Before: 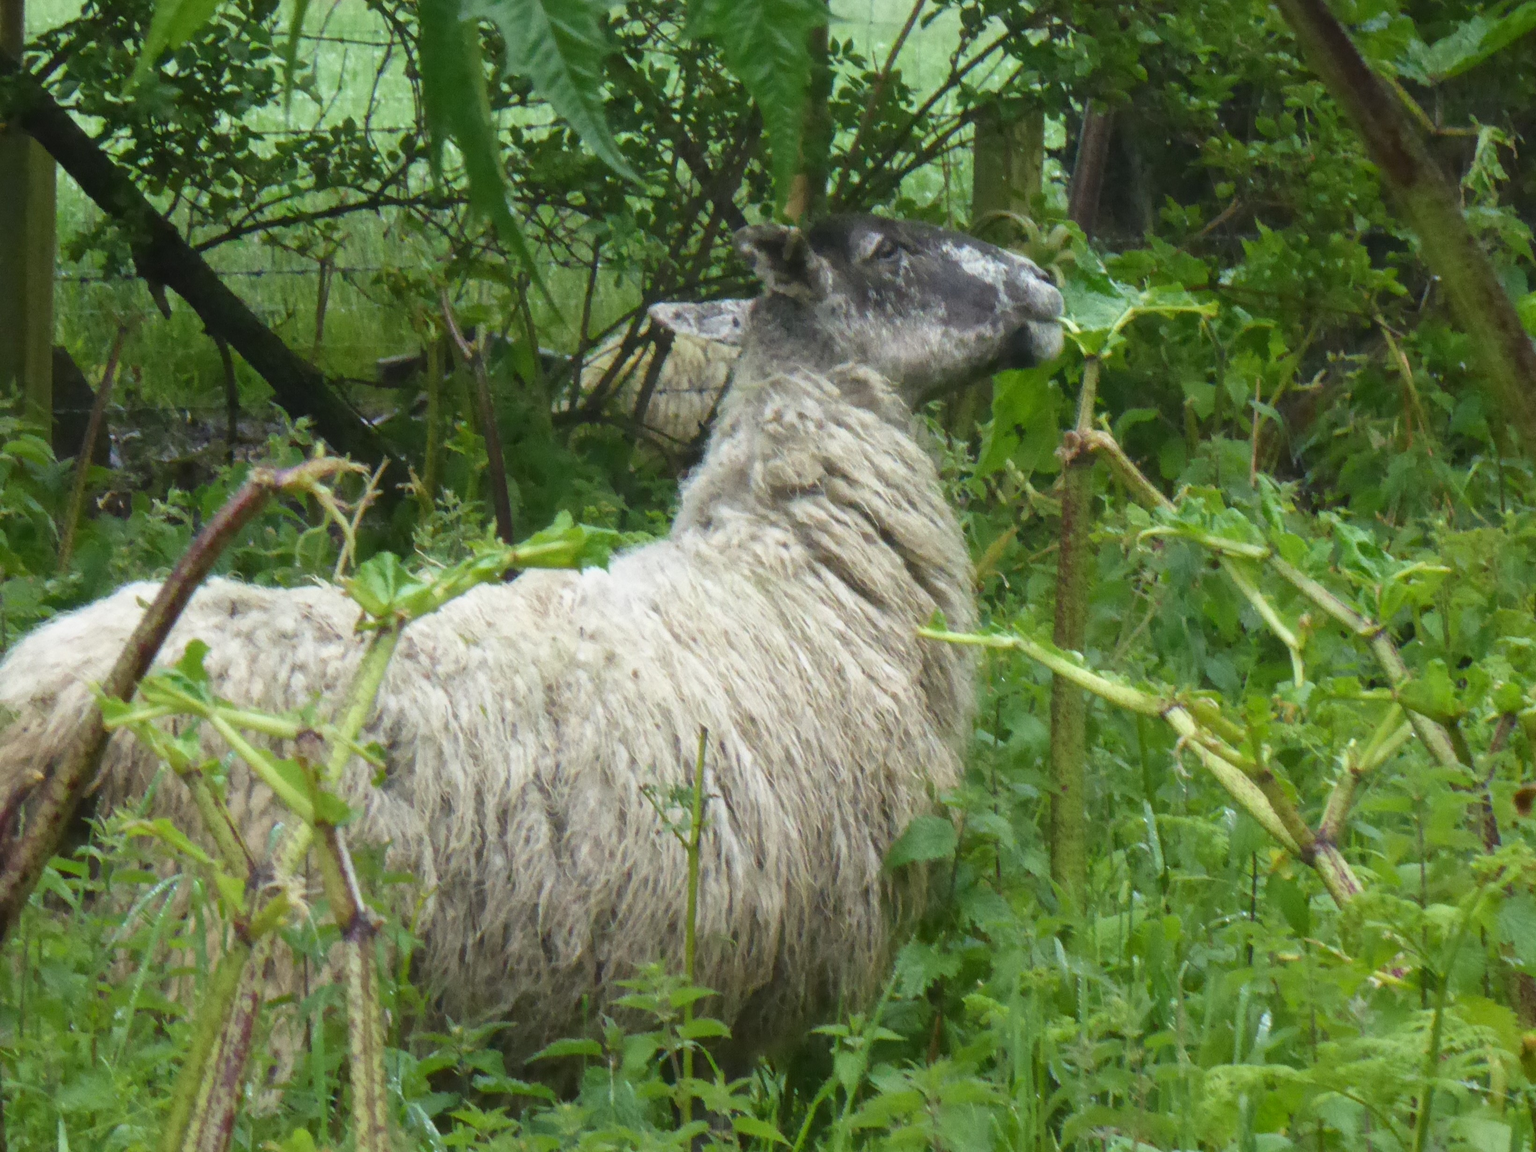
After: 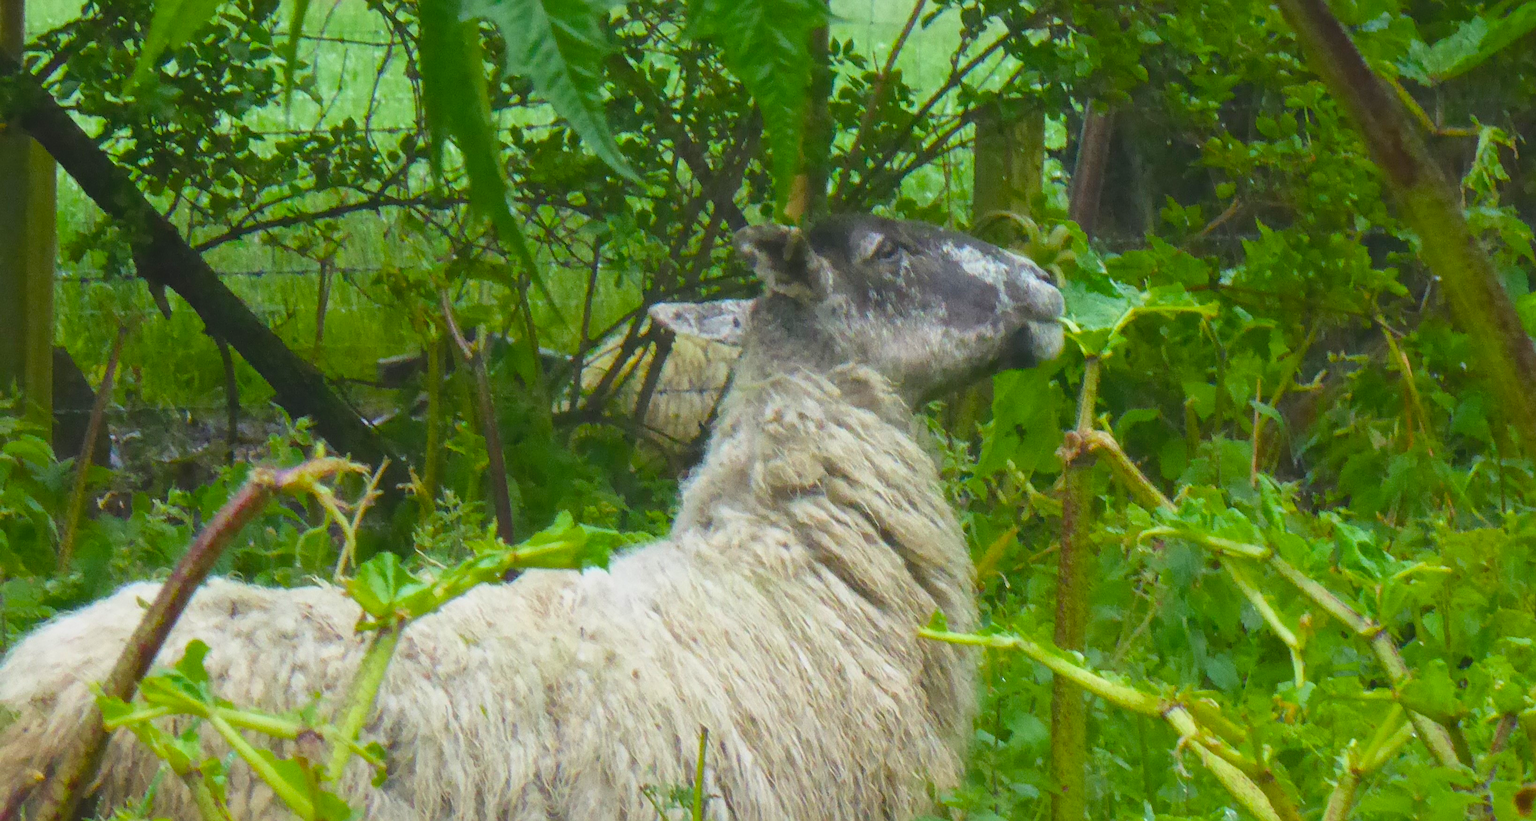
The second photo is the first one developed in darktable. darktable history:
sharpen: on, module defaults
crop: right 0%, bottom 28.636%
contrast brightness saturation: contrast -0.094, brightness 0.045, saturation 0.08
color balance rgb: linear chroma grading › global chroma 0.529%, perceptual saturation grading › global saturation 40.707%
